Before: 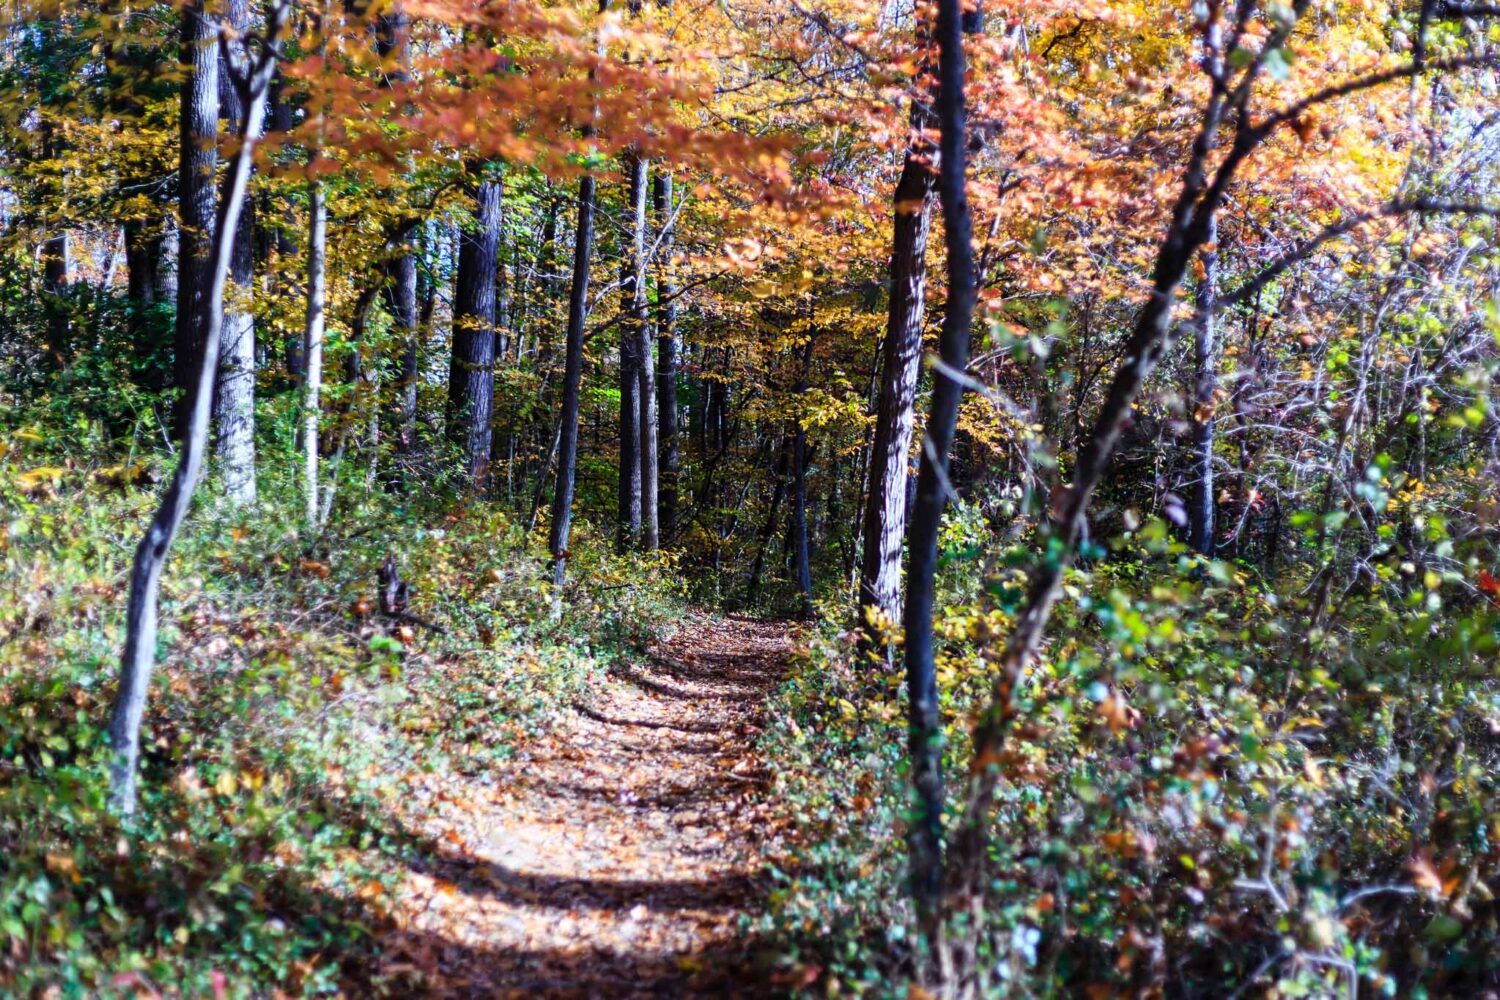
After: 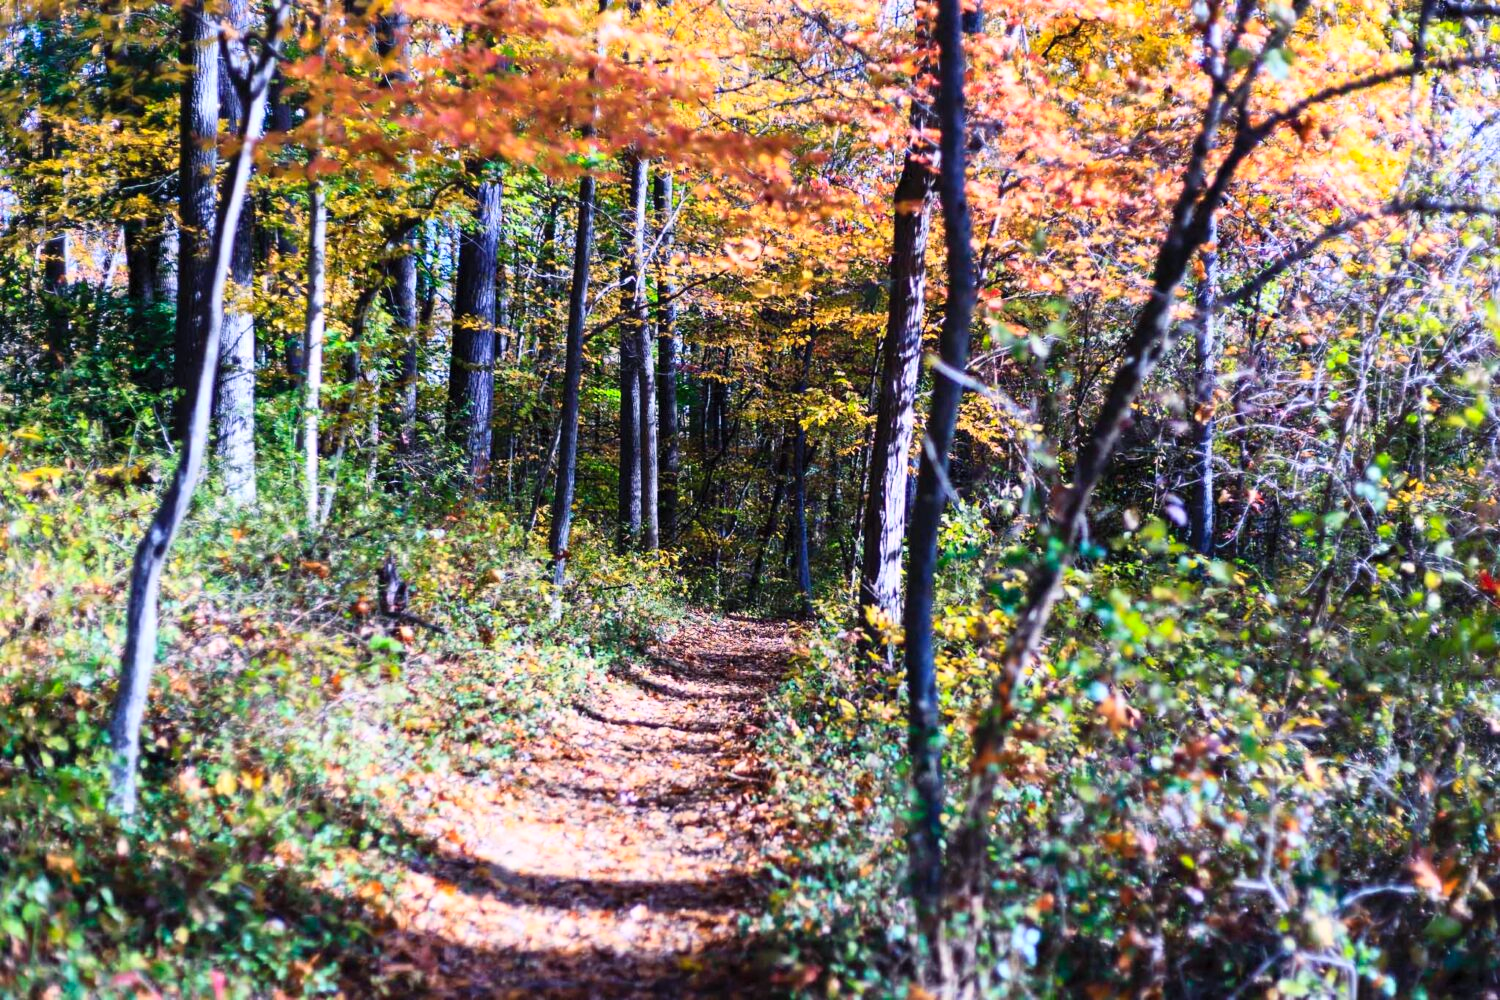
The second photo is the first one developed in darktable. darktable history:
contrast brightness saturation: contrast 0.2, brightness 0.16, saturation 0.22
color balance rgb: shadows lift › chroma 1.41%, shadows lift › hue 260°, power › chroma 0.5%, power › hue 260°, highlights gain › chroma 1%, highlights gain › hue 27°, saturation formula JzAzBz (2021)
